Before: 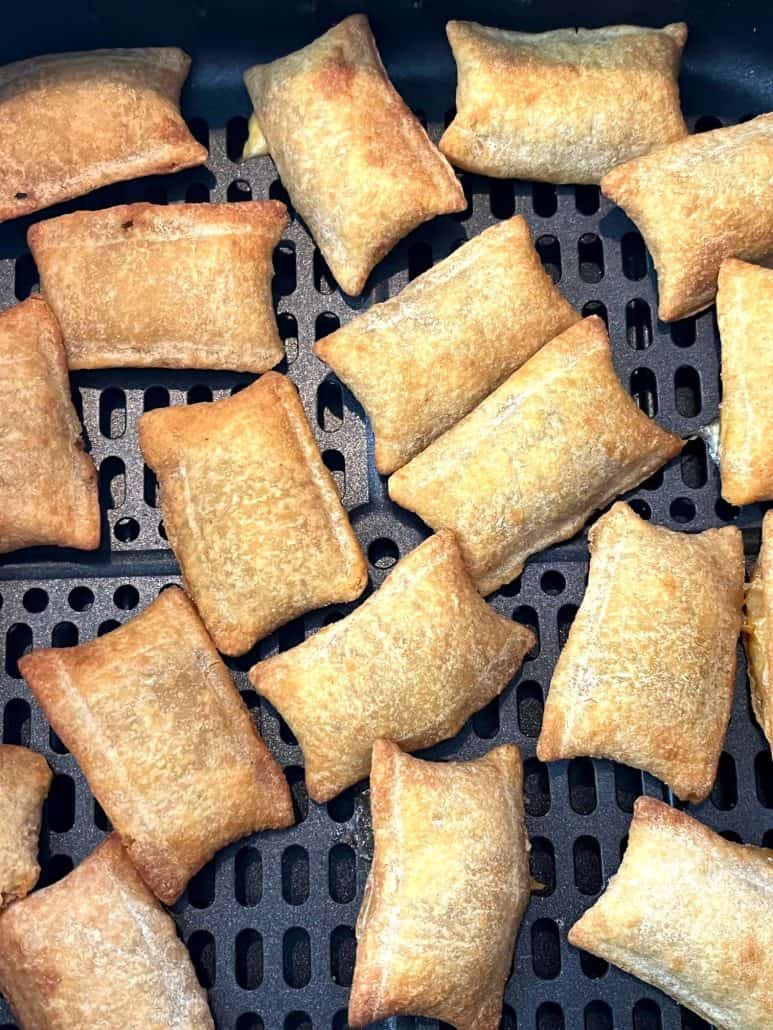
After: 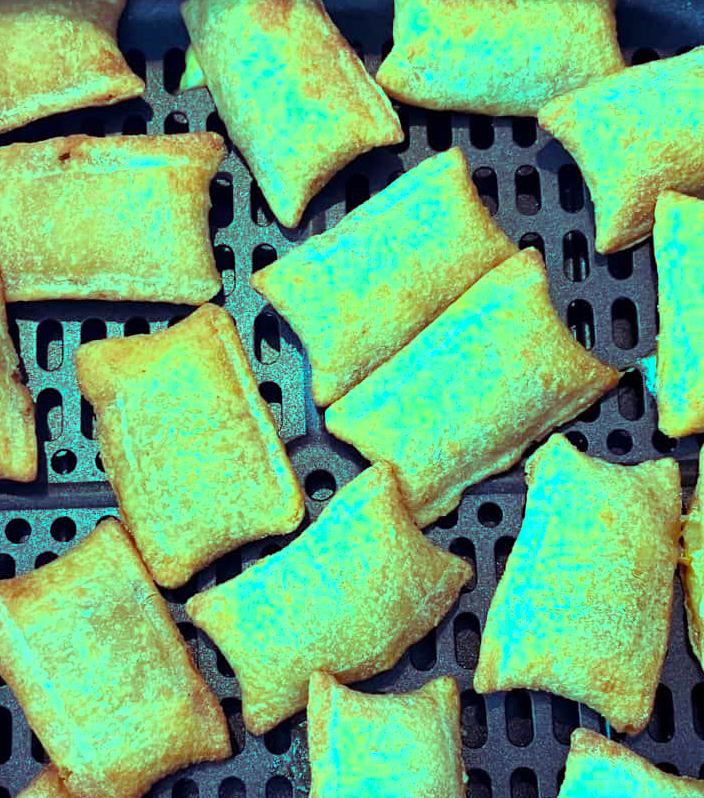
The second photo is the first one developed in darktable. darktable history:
color balance rgb: shadows lift › luminance 0.49%, shadows lift › chroma 6.83%, shadows lift › hue 300.29°, power › hue 208.98°, highlights gain › luminance 20.24%, highlights gain › chroma 13.17%, highlights gain › hue 173.85°, perceptual saturation grading › global saturation 18.05%
crop: left 8.155%, top 6.611%, bottom 15.385%
